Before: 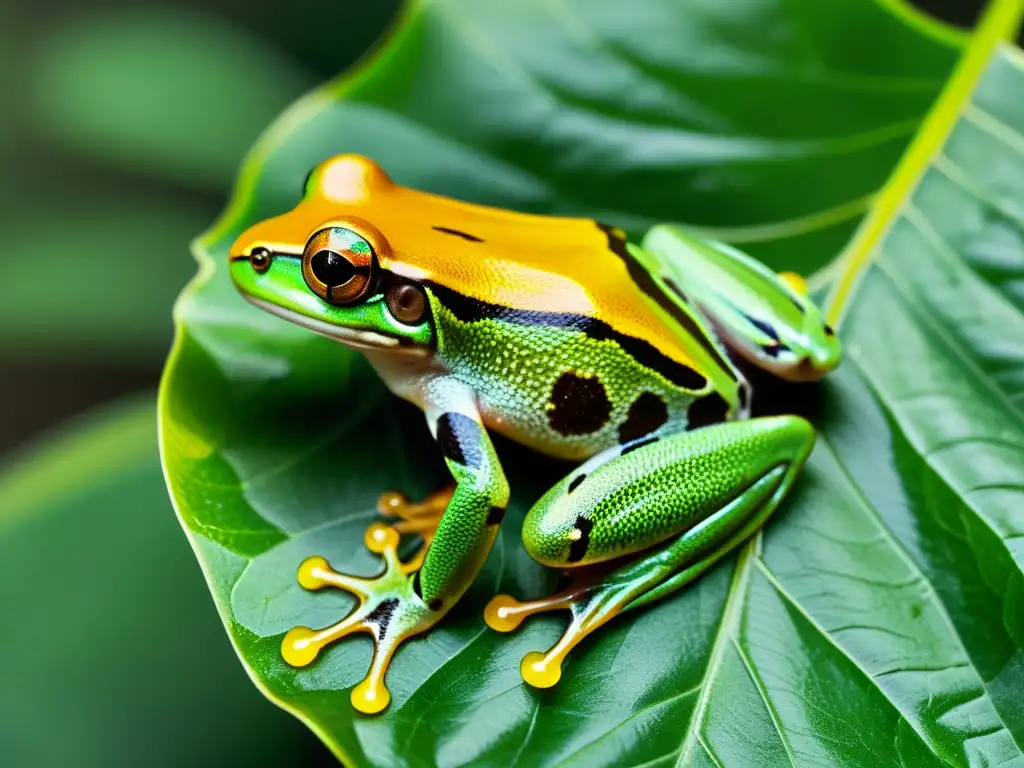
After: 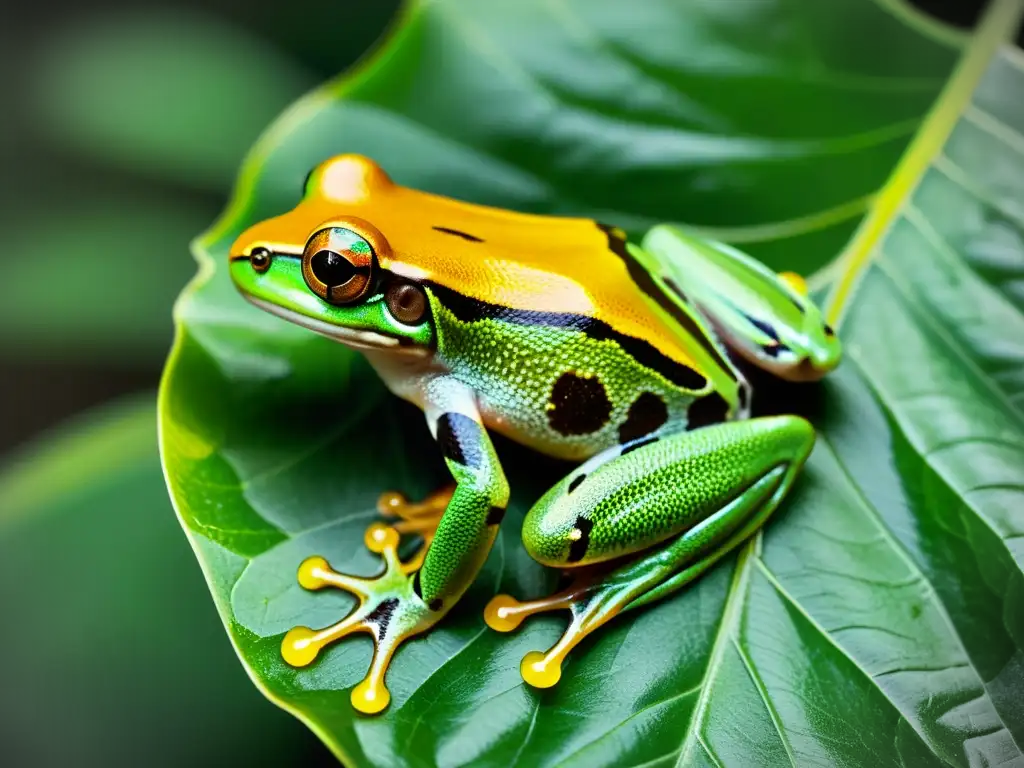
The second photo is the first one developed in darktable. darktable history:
vignetting: fall-off start 89.28%, fall-off radius 43.88%, brightness -0.619, saturation -0.676, width/height ratio 1.165
